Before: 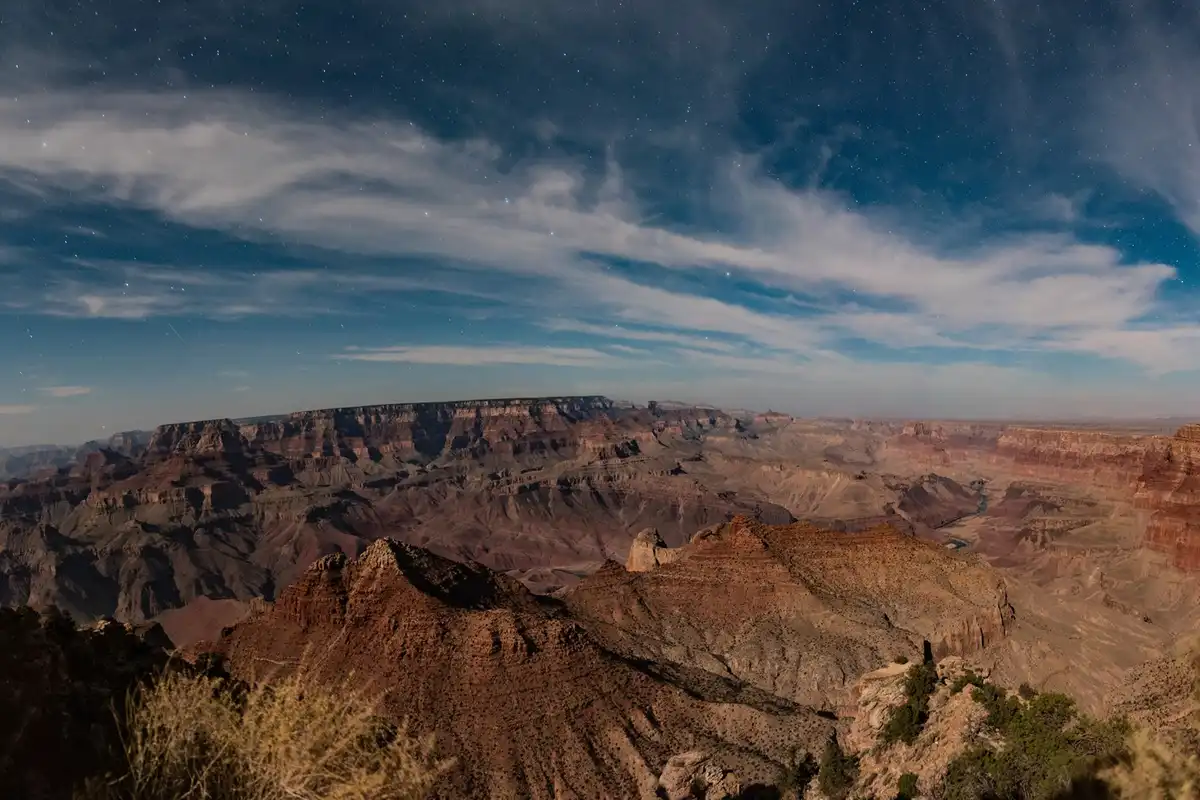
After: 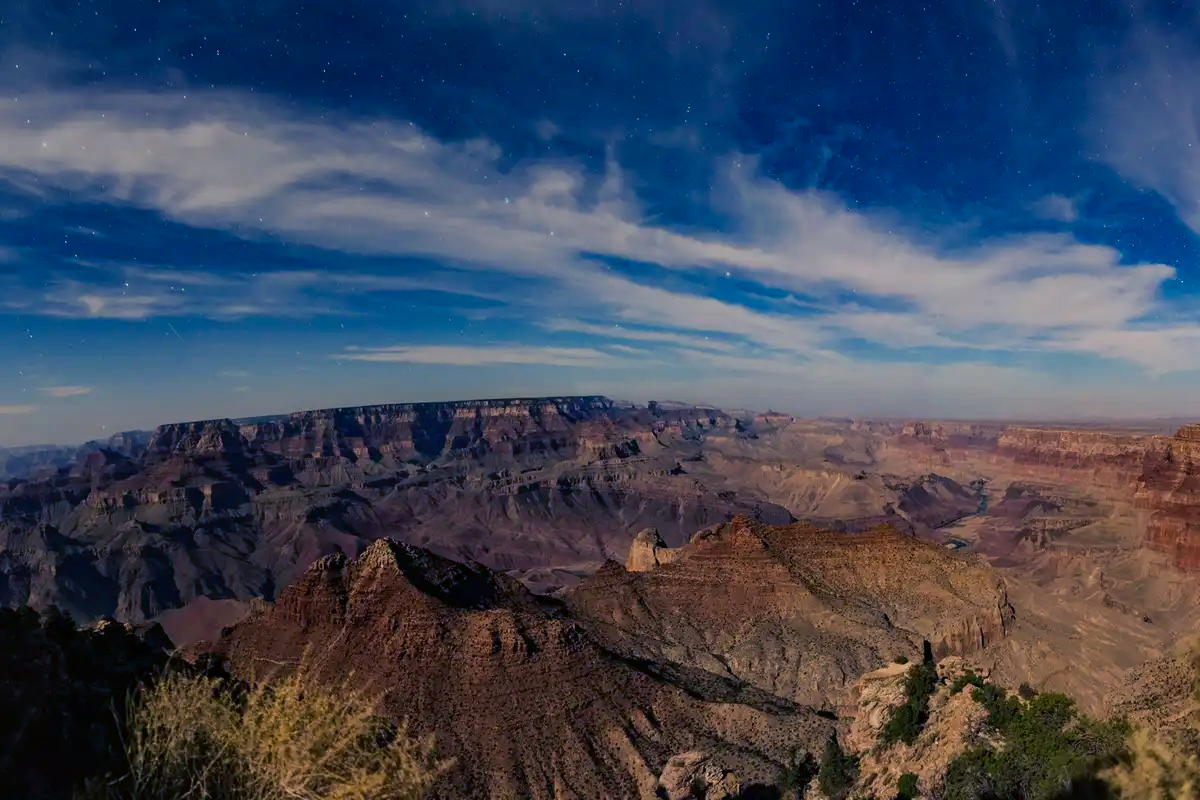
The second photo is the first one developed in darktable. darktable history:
color balance rgb: shadows lift › luminance -40.825%, shadows lift › chroma 14.27%, shadows lift › hue 261.36°, perceptual saturation grading › global saturation 0.929%, perceptual saturation grading › highlights -18.387%, perceptual saturation grading › mid-tones 6.77%, perceptual saturation grading › shadows 28.232%, global vibrance 20%
